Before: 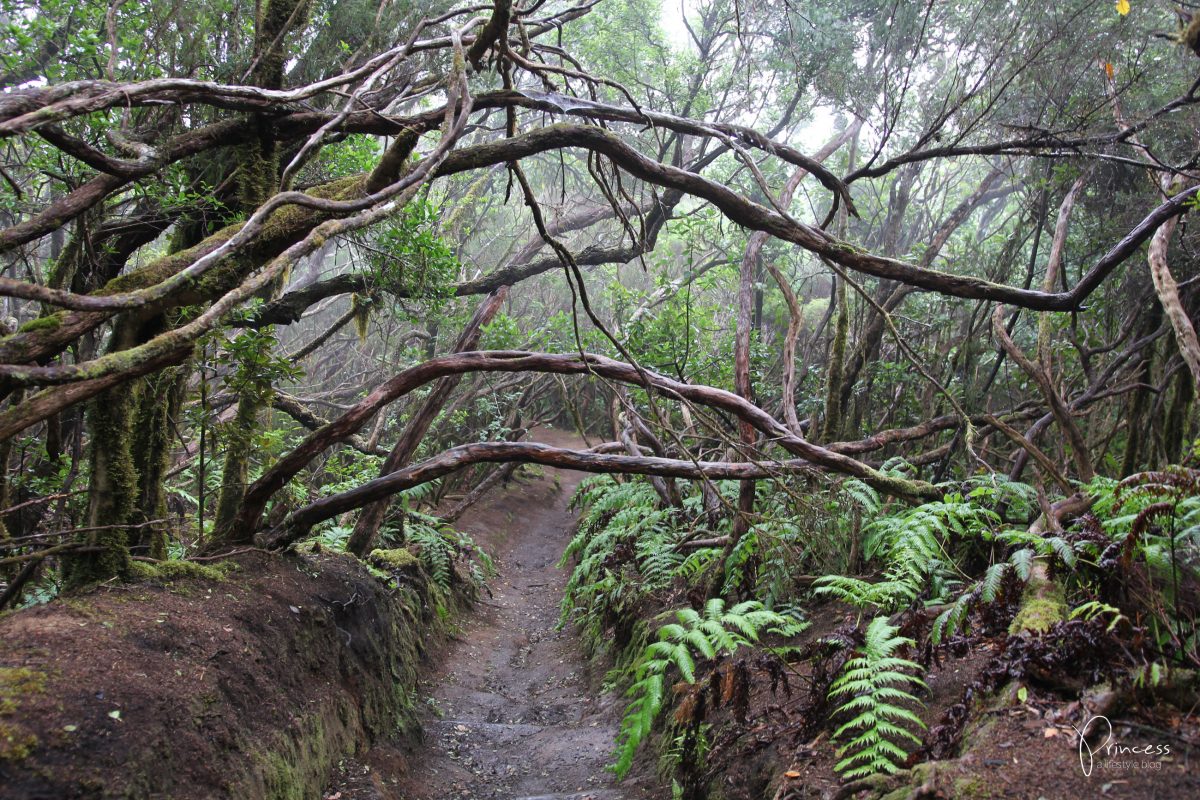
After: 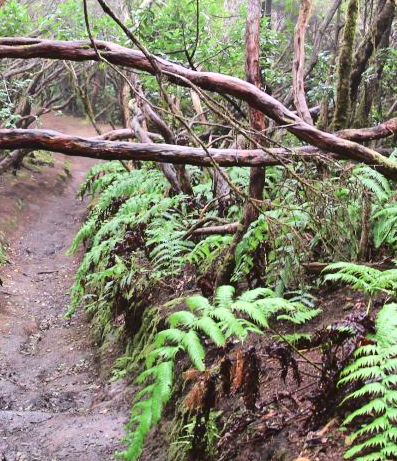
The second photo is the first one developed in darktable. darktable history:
crop: left 40.878%, top 39.176%, right 25.993%, bottom 3.081%
tone curve: curves: ch0 [(0, 0.019) (0.204, 0.162) (0.491, 0.519) (0.748, 0.765) (1, 0.919)]; ch1 [(0, 0) (0.179, 0.173) (0.322, 0.32) (0.442, 0.447) (0.496, 0.504) (0.566, 0.585) (0.761, 0.803) (1, 1)]; ch2 [(0, 0) (0.434, 0.447) (0.483, 0.487) (0.555, 0.563) (0.697, 0.68) (1, 1)], color space Lab, independent channels, preserve colors none
exposure: black level correction 0, exposure 0.9 EV, compensate highlight preservation false
